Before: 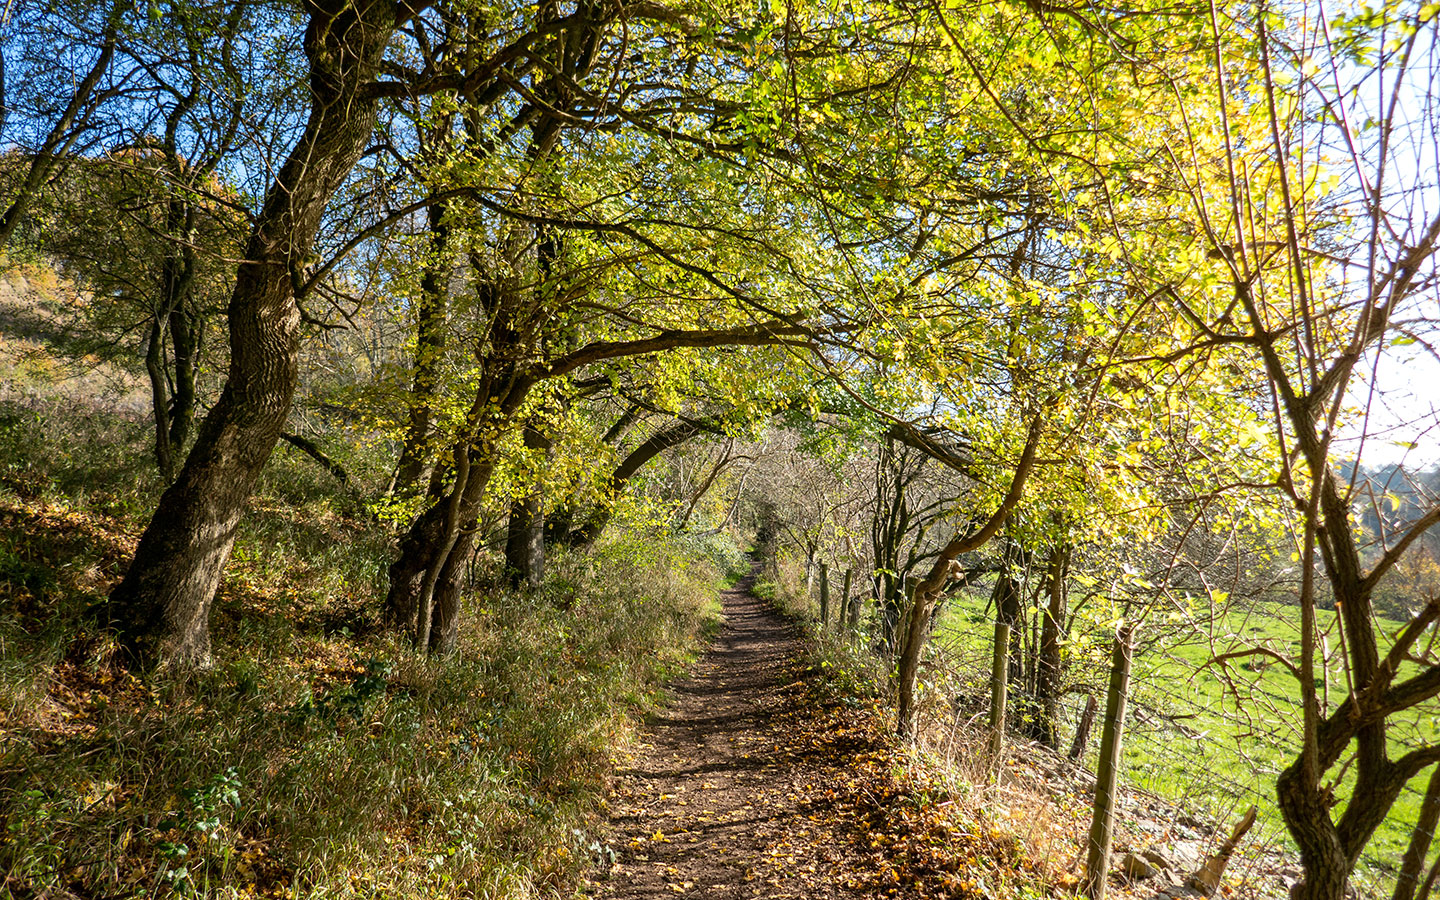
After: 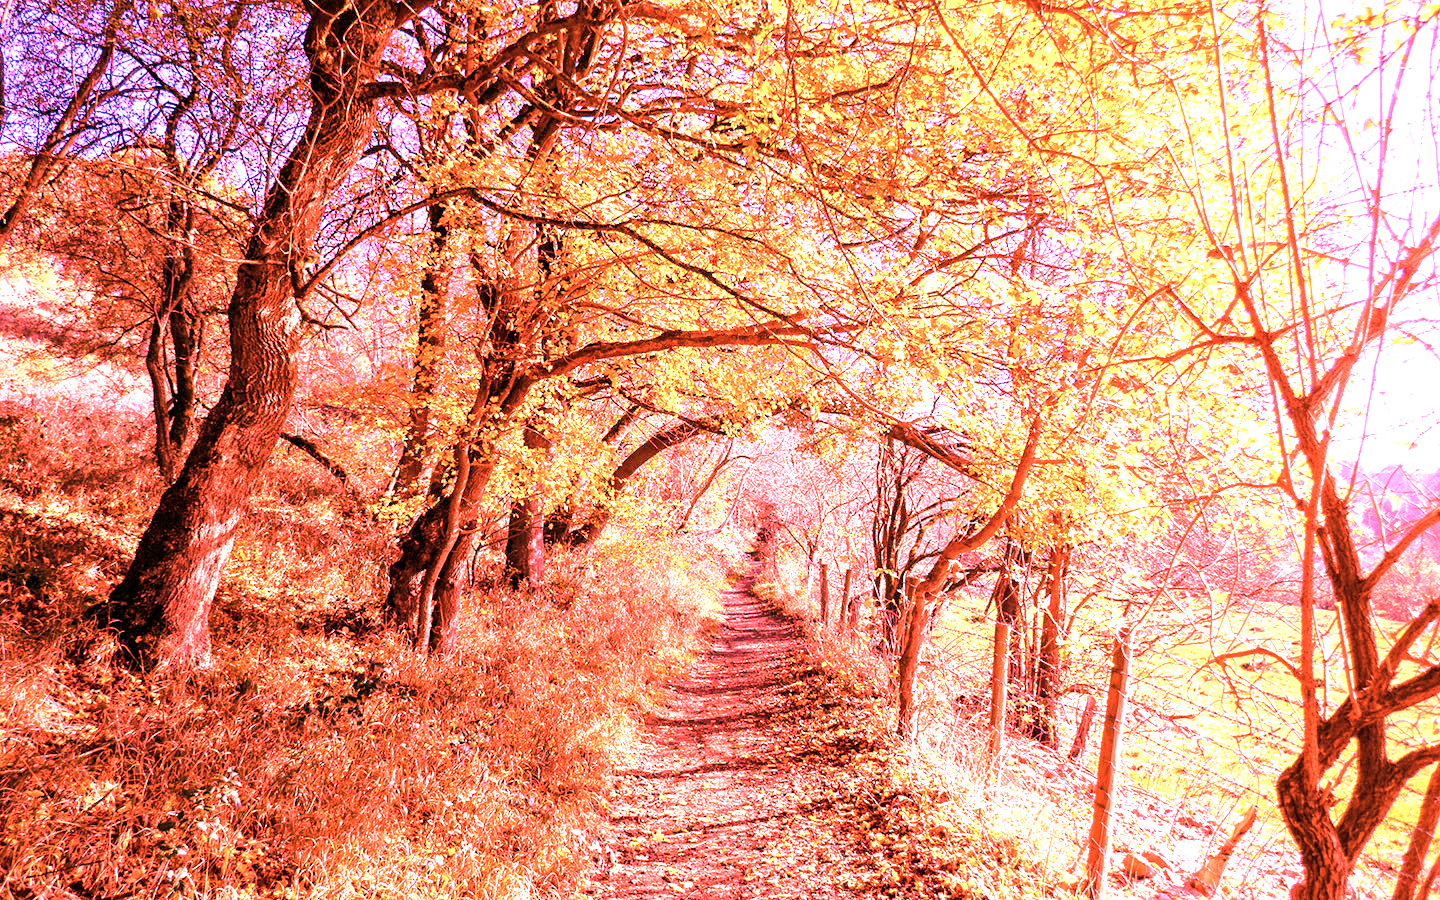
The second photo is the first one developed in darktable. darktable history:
white balance: red 4.26, blue 1.802
color contrast: green-magenta contrast 0.84, blue-yellow contrast 0.86
tone equalizer: on, module defaults
